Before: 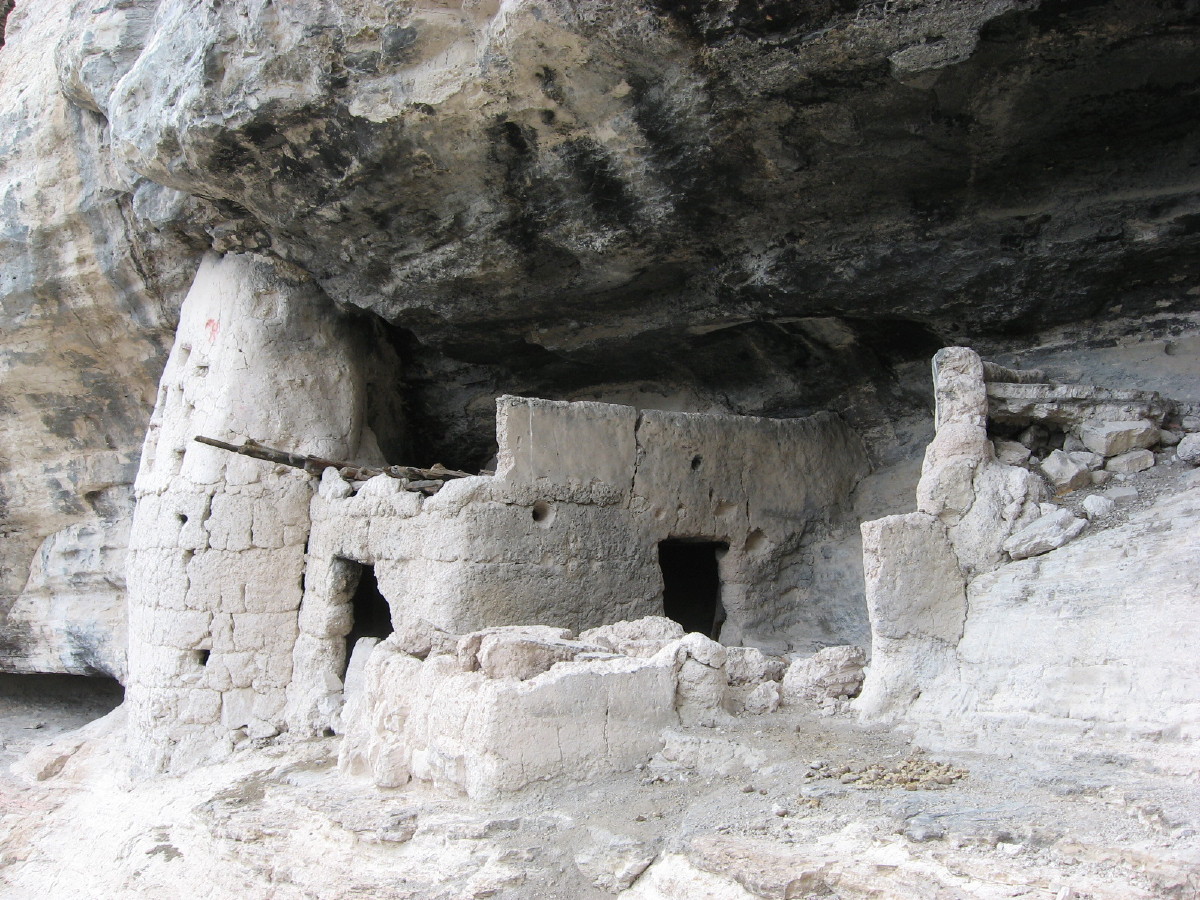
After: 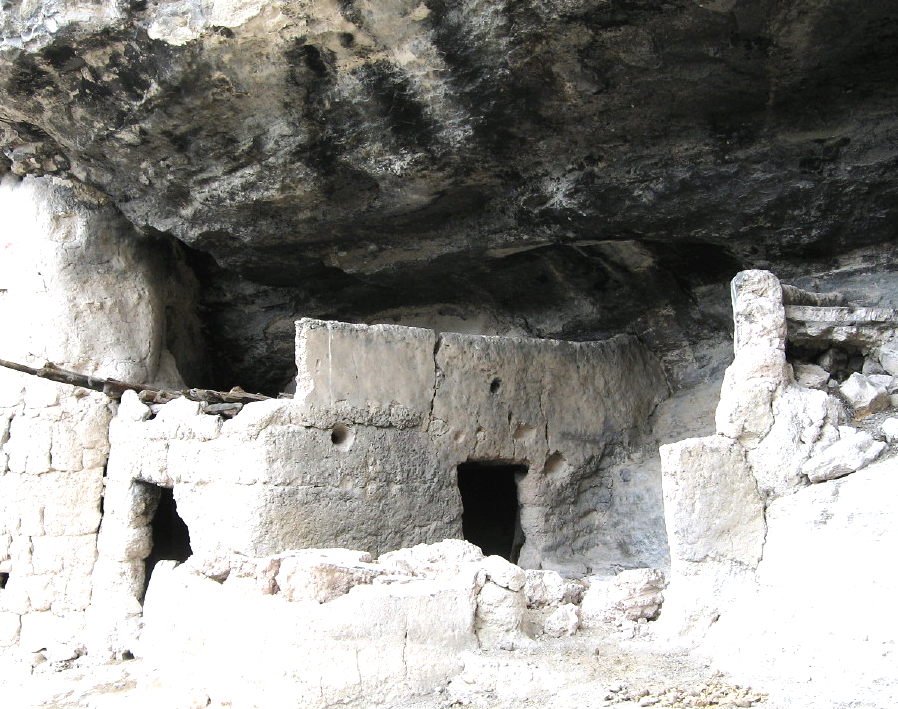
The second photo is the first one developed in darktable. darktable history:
tone equalizer: -8 EV -0.417 EV, -7 EV -0.389 EV, -6 EV -0.333 EV, -5 EV -0.222 EV, -3 EV 0.222 EV, -2 EV 0.333 EV, -1 EV 0.389 EV, +0 EV 0.417 EV, edges refinement/feathering 500, mask exposure compensation -1.57 EV, preserve details no
crop: left 16.768%, top 8.653%, right 8.362%, bottom 12.485%
exposure: exposure 0.564 EV, compensate highlight preservation false
